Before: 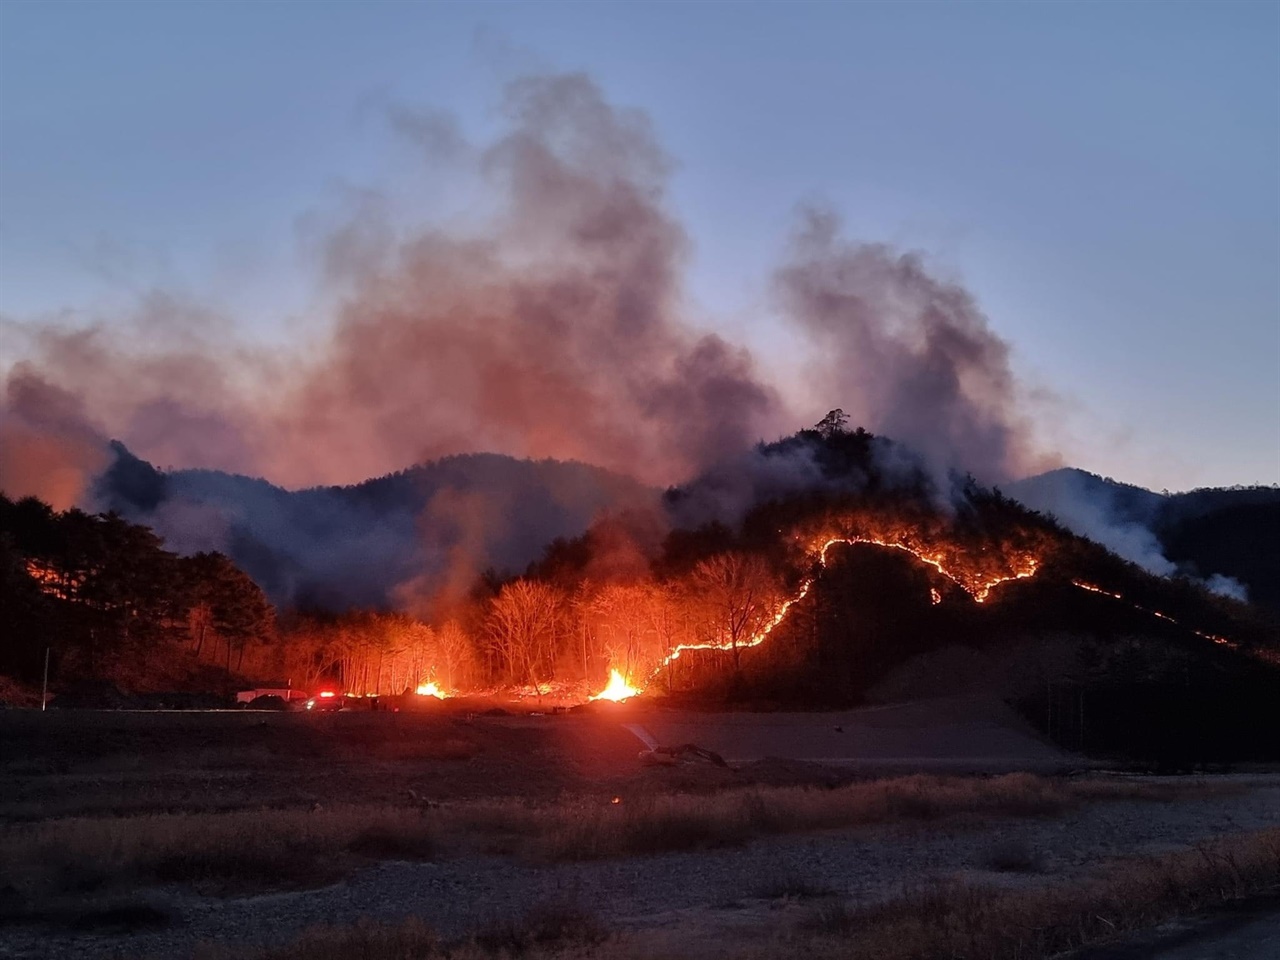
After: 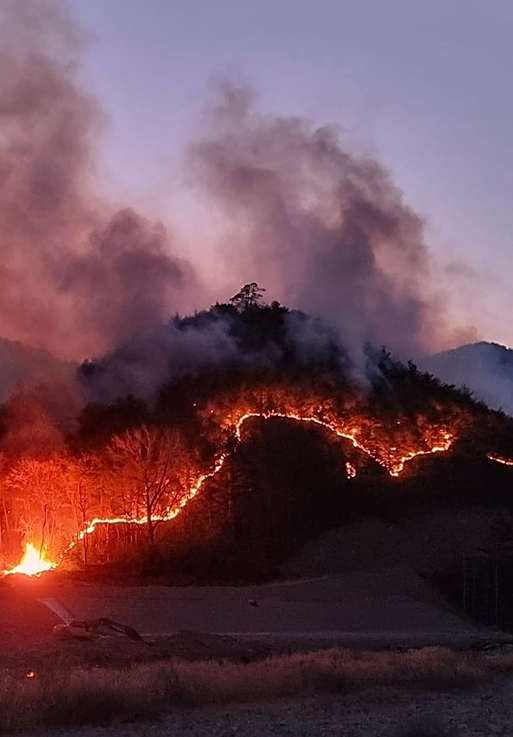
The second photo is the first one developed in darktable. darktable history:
crop: left 45.712%, top 13.211%, right 14.202%, bottom 9.978%
local contrast: detail 109%
sharpen: on, module defaults
color correction: highlights a* 12.11, highlights b* 5.52
